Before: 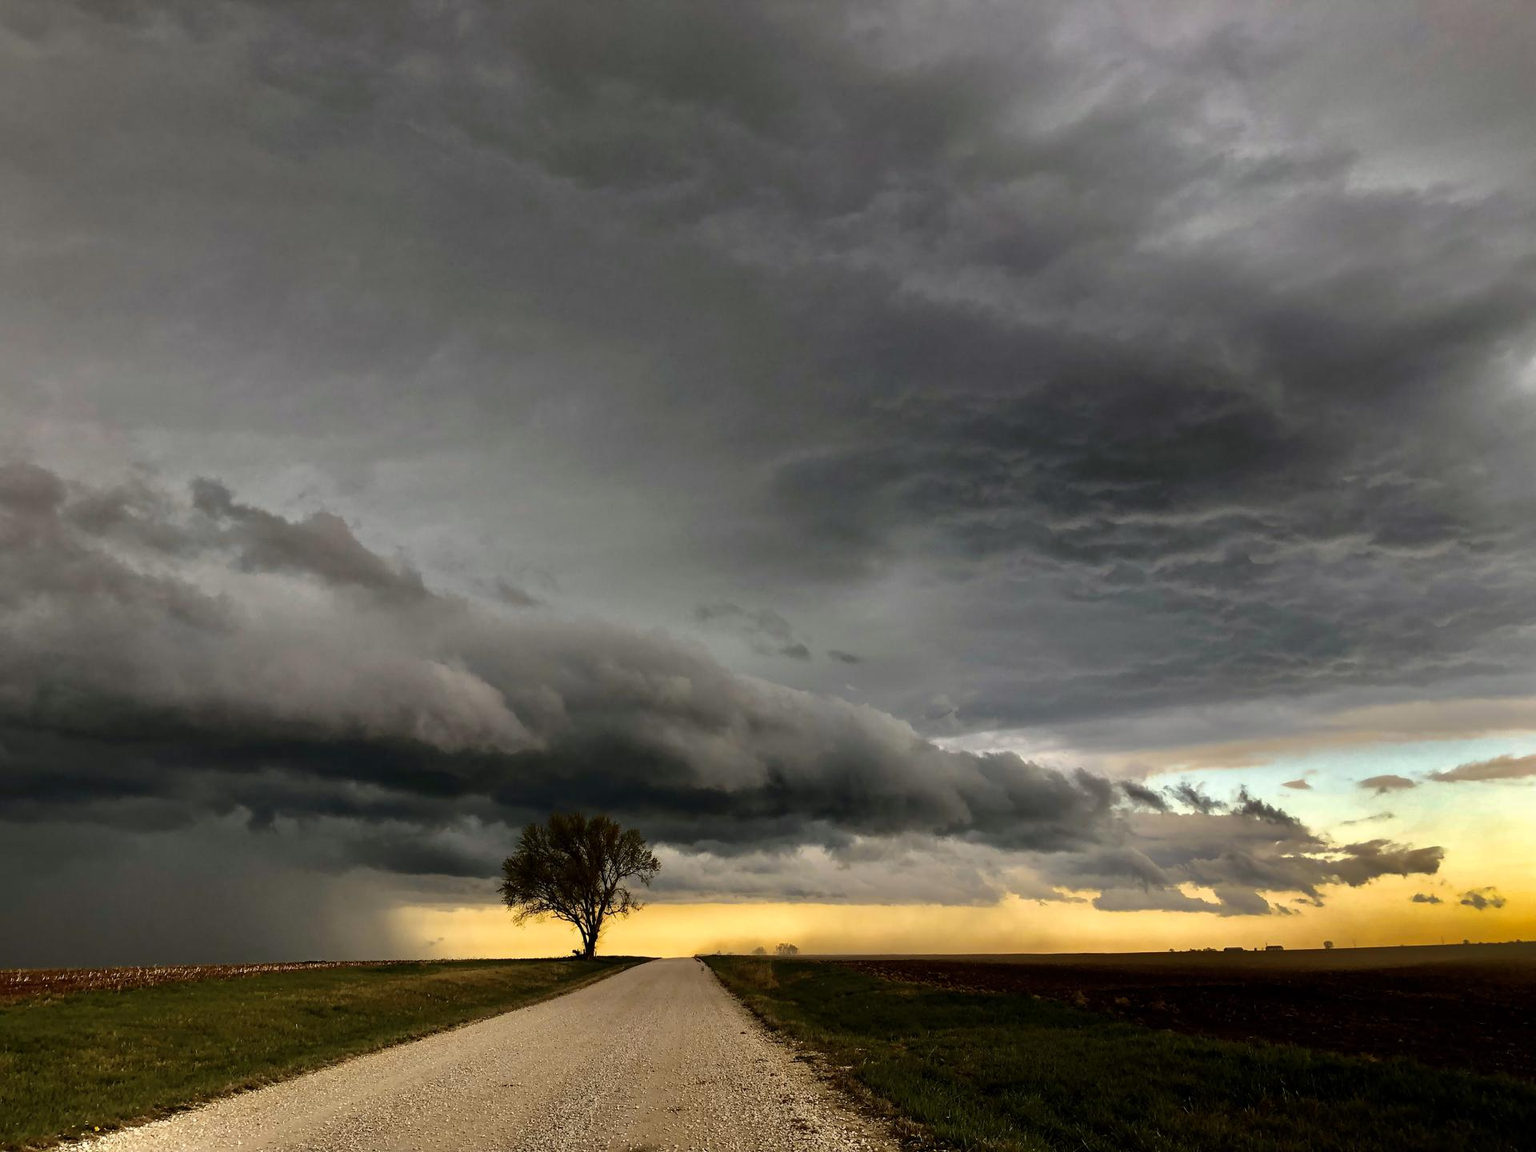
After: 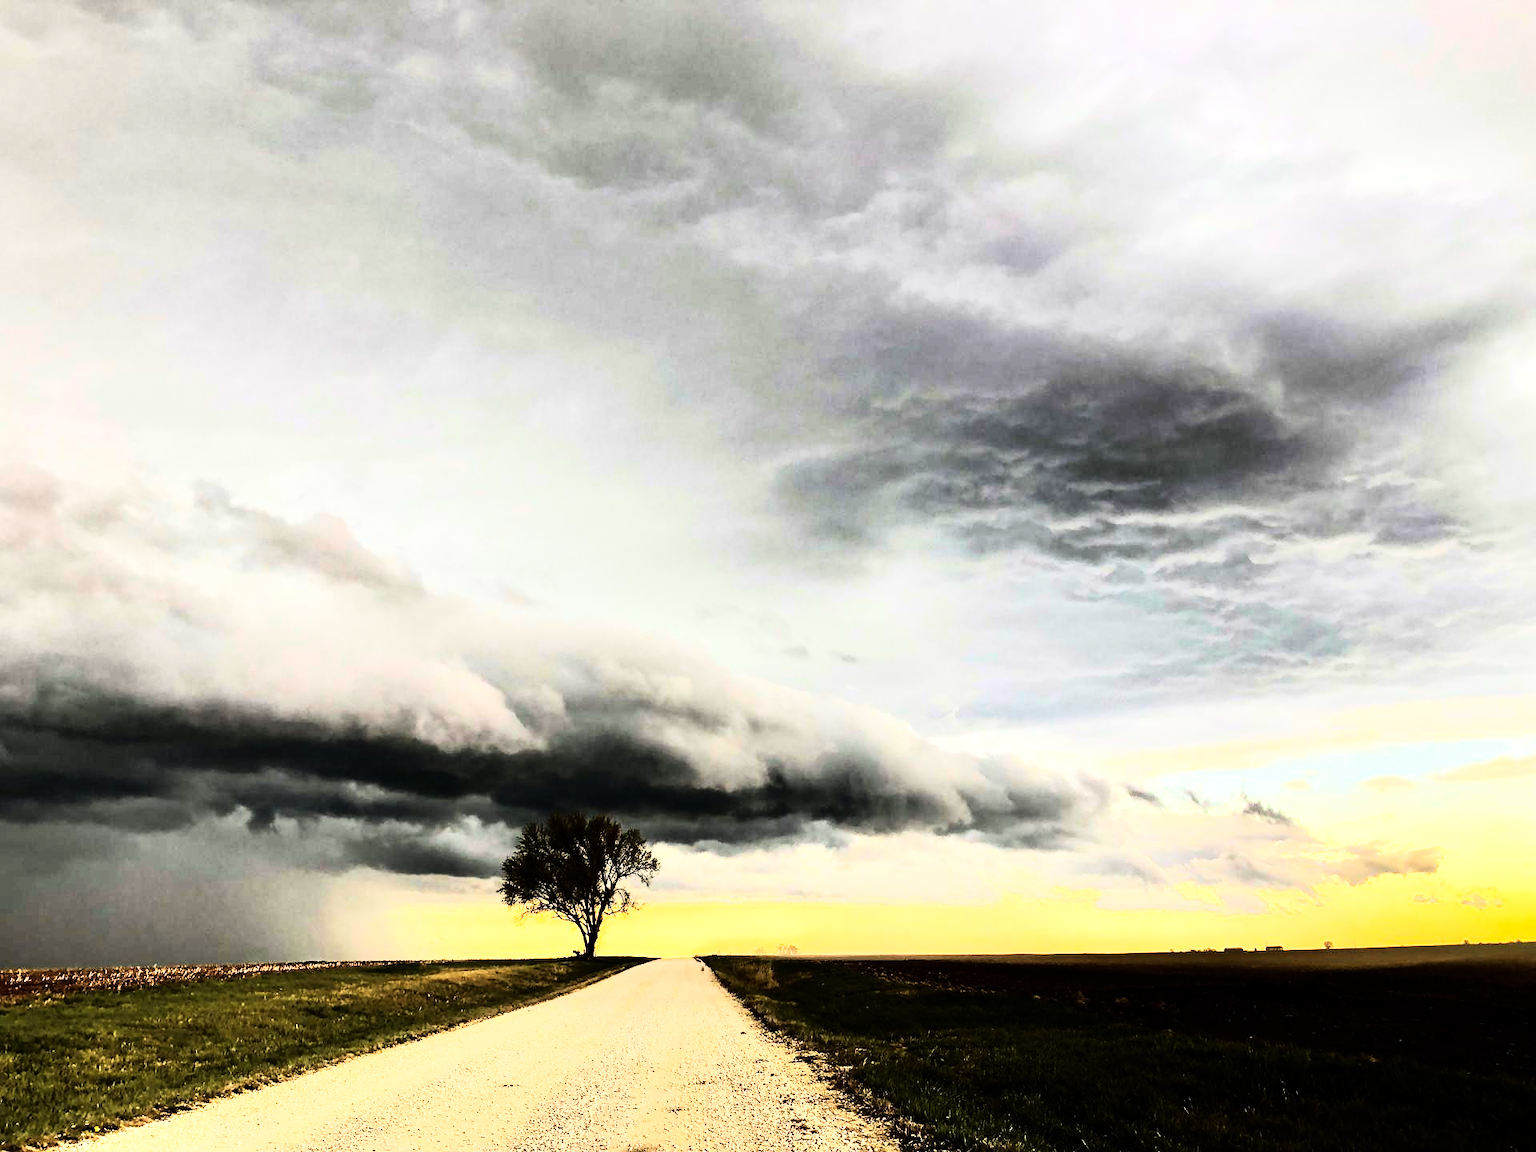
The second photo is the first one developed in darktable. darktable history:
tone equalizer: -8 EV -0.417 EV, -7 EV -0.389 EV, -6 EV -0.333 EV, -5 EV -0.222 EV, -3 EV 0.222 EV, -2 EV 0.333 EV, -1 EV 0.389 EV, +0 EV 0.417 EV, edges refinement/feathering 500, mask exposure compensation -1.57 EV, preserve details no
exposure: exposure 1 EV, compensate highlight preservation false
rgb curve: curves: ch0 [(0, 0) (0.21, 0.15) (0.24, 0.21) (0.5, 0.75) (0.75, 0.96) (0.89, 0.99) (1, 1)]; ch1 [(0, 0.02) (0.21, 0.13) (0.25, 0.2) (0.5, 0.67) (0.75, 0.9) (0.89, 0.97) (1, 1)]; ch2 [(0, 0.02) (0.21, 0.13) (0.25, 0.2) (0.5, 0.67) (0.75, 0.9) (0.89, 0.97) (1, 1)], compensate middle gray true
